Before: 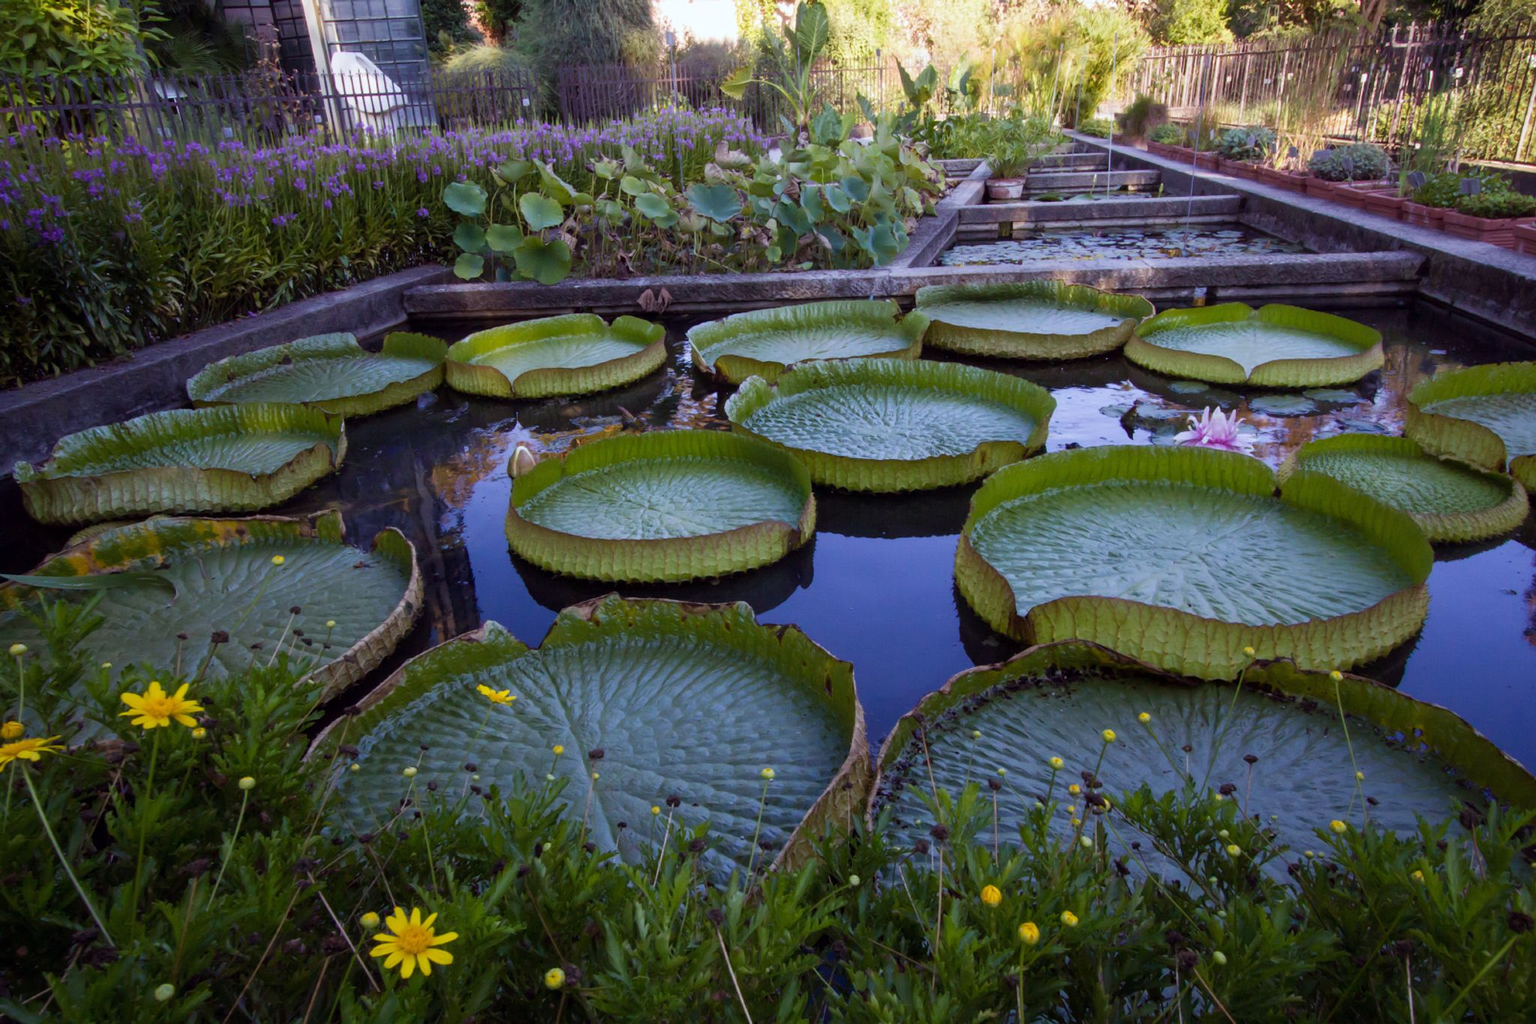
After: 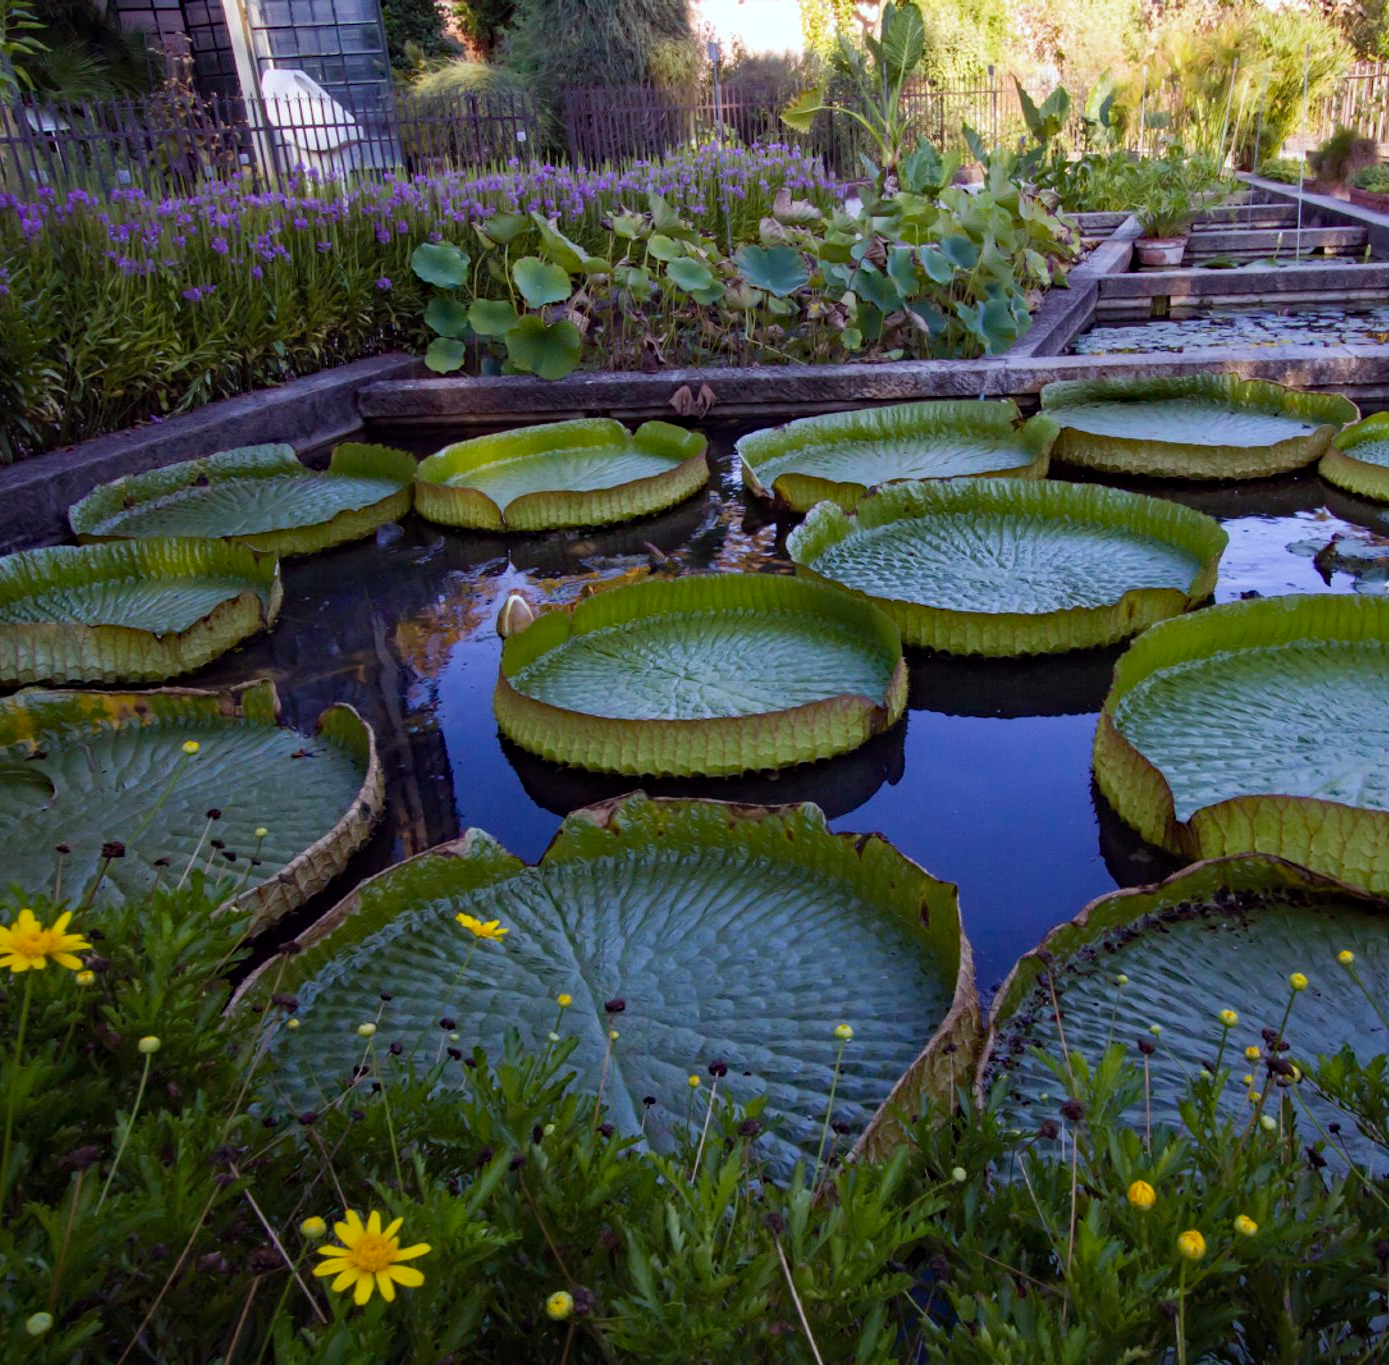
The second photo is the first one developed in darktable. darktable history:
crop and rotate: left 8.83%, right 23.319%
haze removal: strength 0.303, distance 0.25, compatibility mode true, adaptive false
